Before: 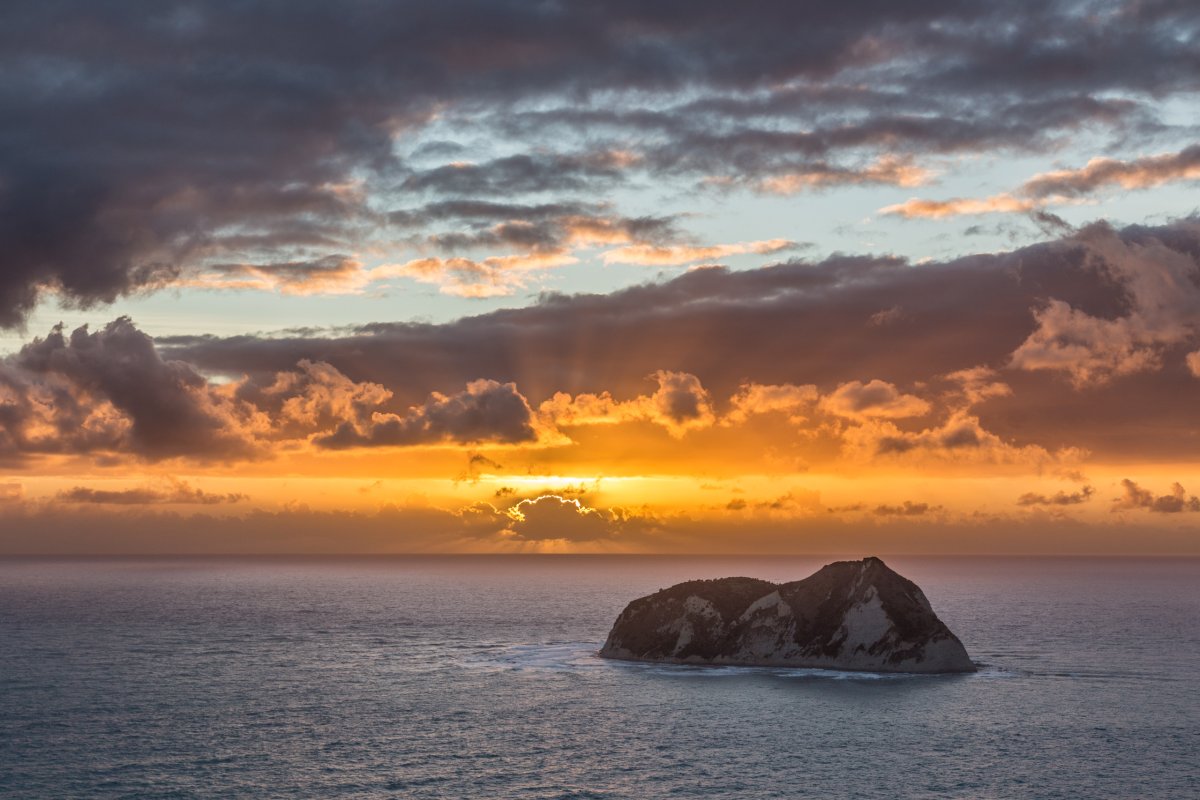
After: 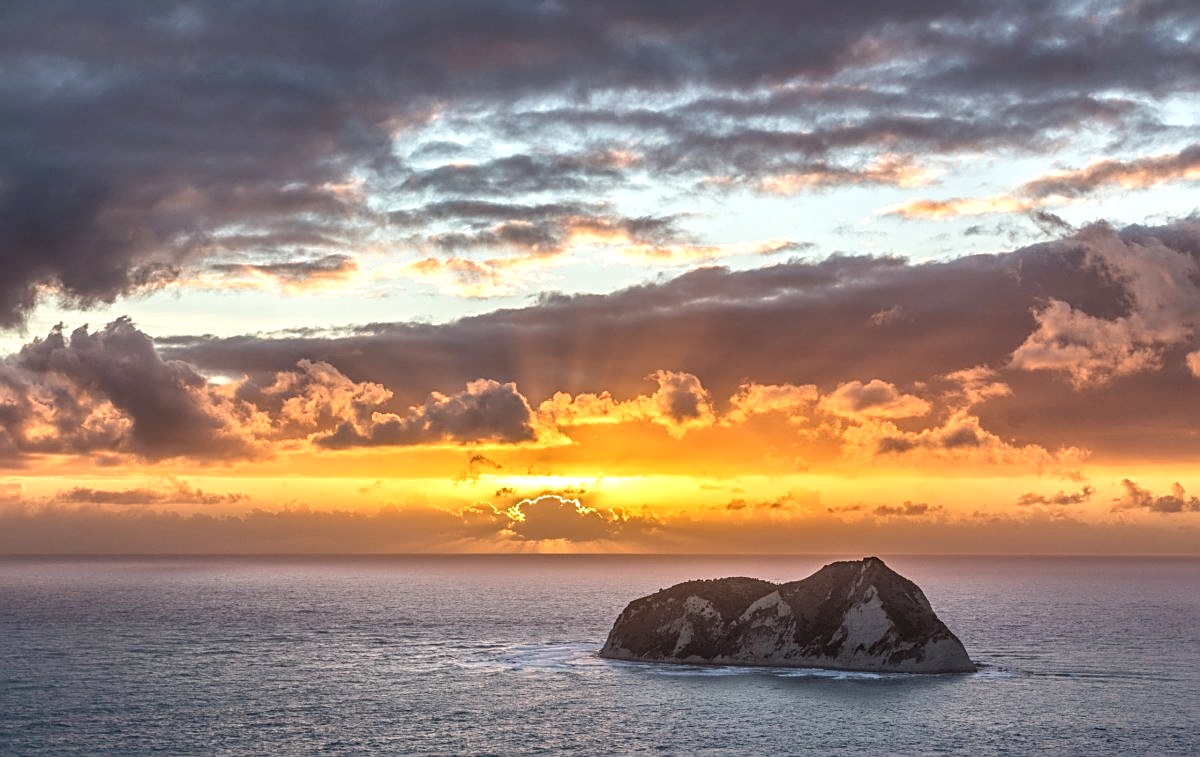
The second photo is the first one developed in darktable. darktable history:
crop and rotate: top 0.004%, bottom 5.29%
sharpen: on, module defaults
exposure: black level correction -0.002, exposure 0.543 EV, compensate highlight preservation false
local contrast: on, module defaults
